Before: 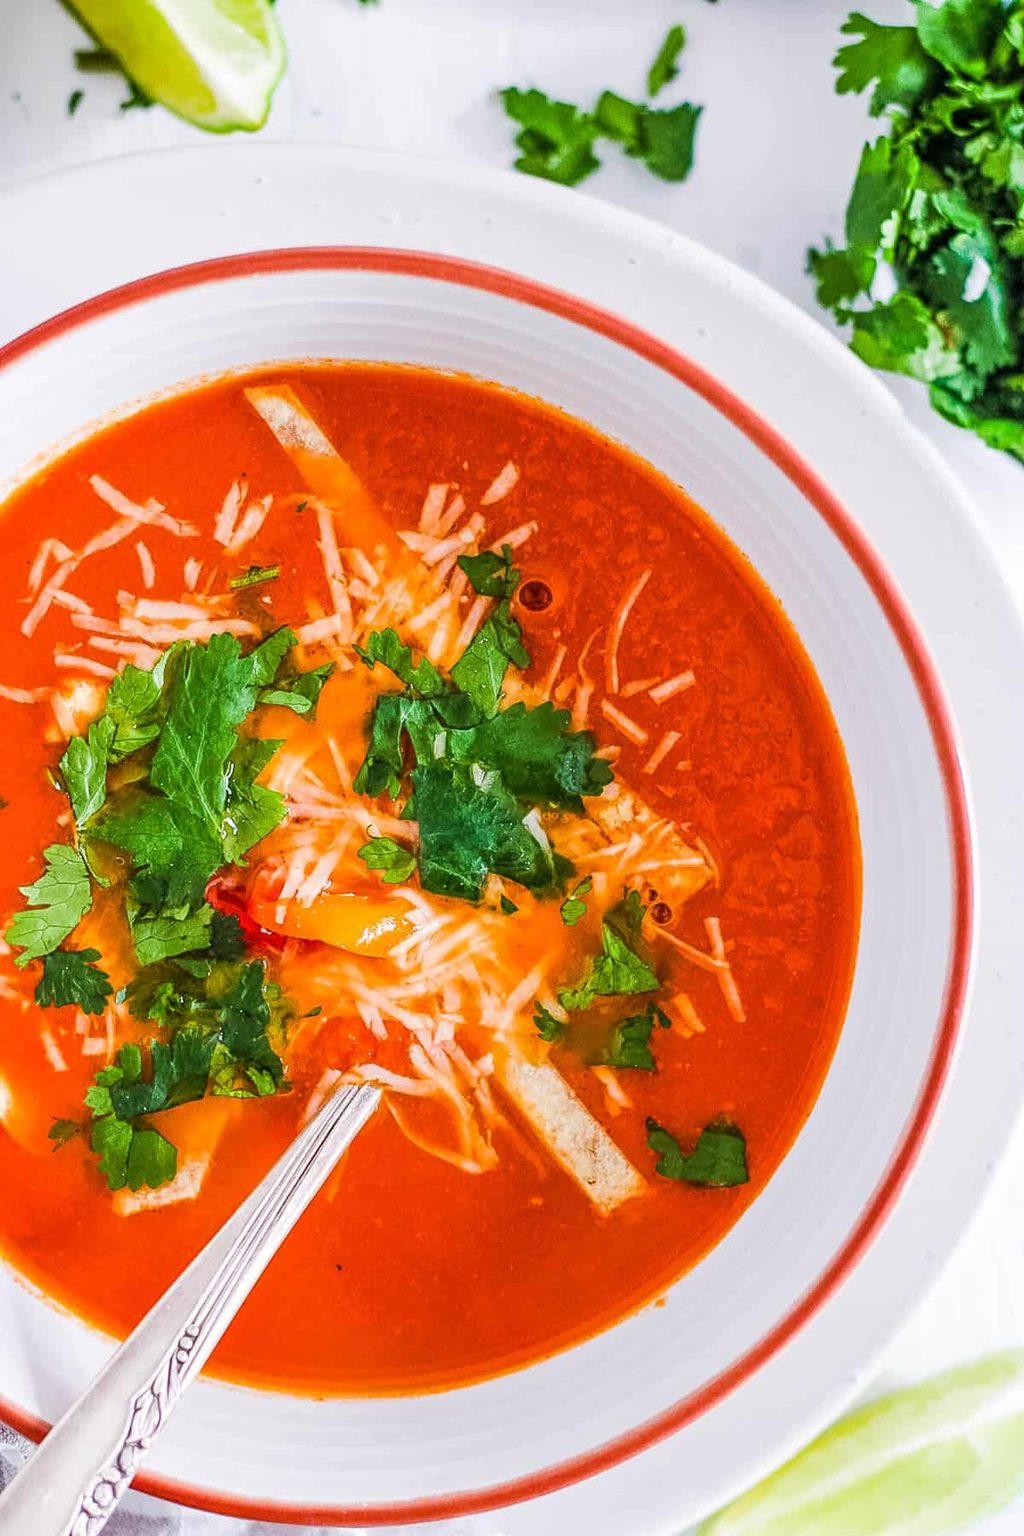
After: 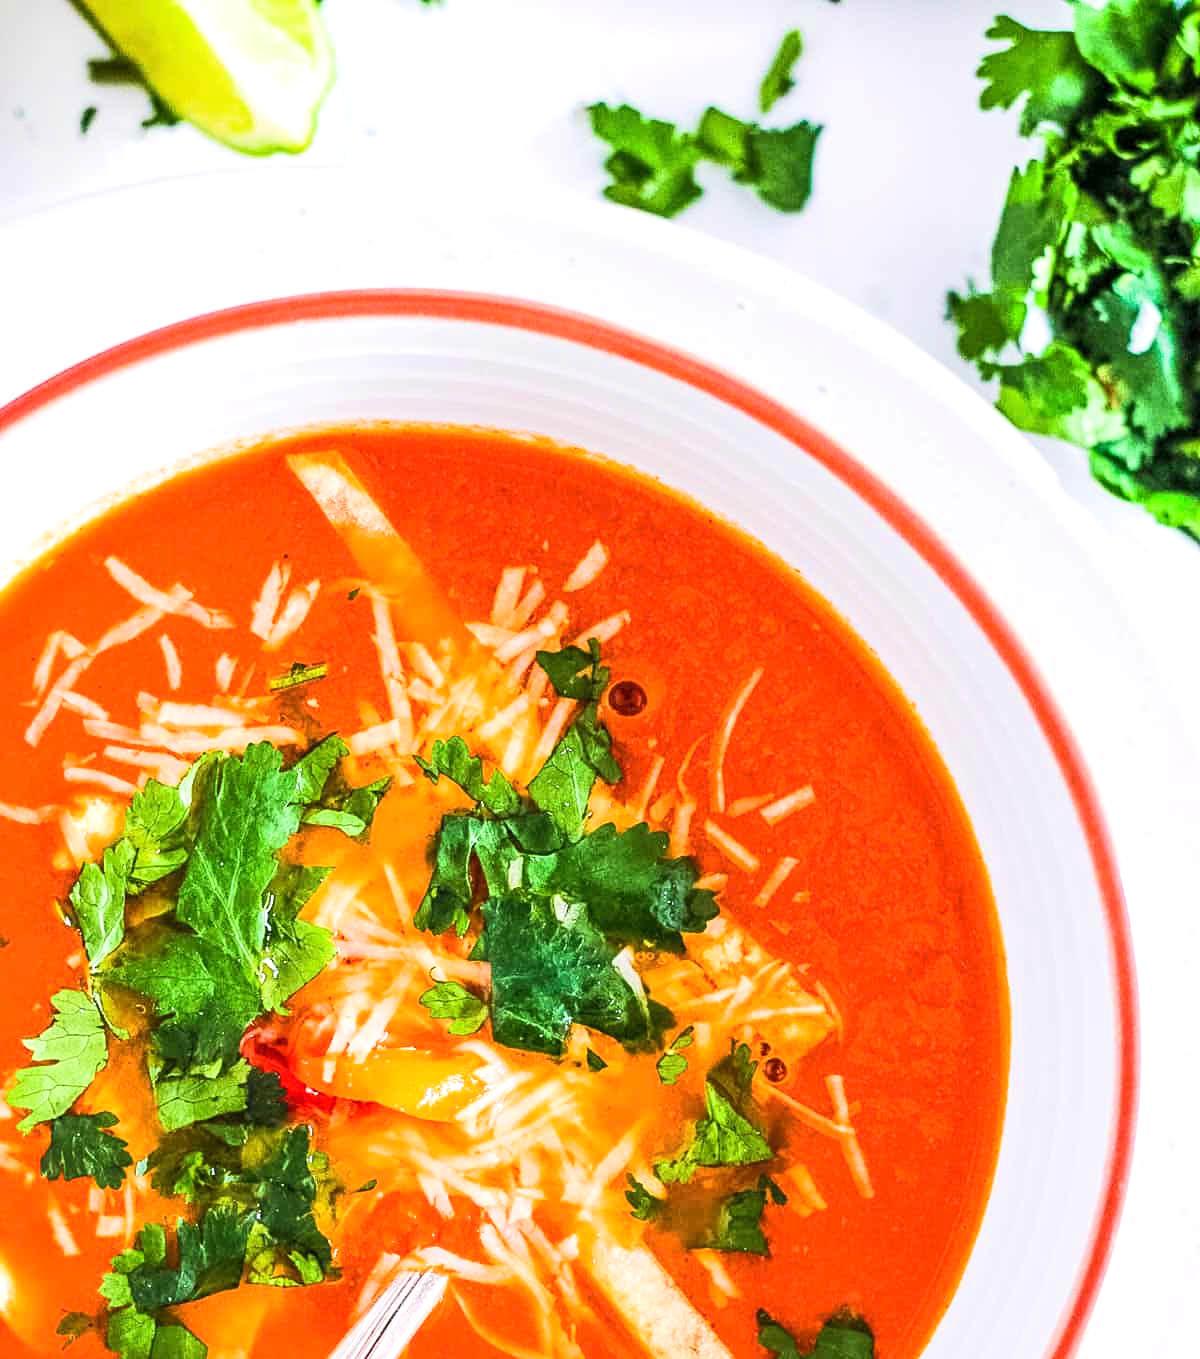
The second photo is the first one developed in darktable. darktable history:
crop: bottom 24.456%
tone equalizer: -8 EV 0.005 EV, -7 EV -0.023 EV, -6 EV 0.023 EV, -5 EV 0.028 EV, -4 EV 0.259 EV, -3 EV 0.659 EV, -2 EV 0.564 EV, -1 EV 0.195 EV, +0 EV 0.023 EV, edges refinement/feathering 500, mask exposure compensation -1.57 EV, preserve details no
exposure: exposure 0.165 EV, compensate highlight preservation false
